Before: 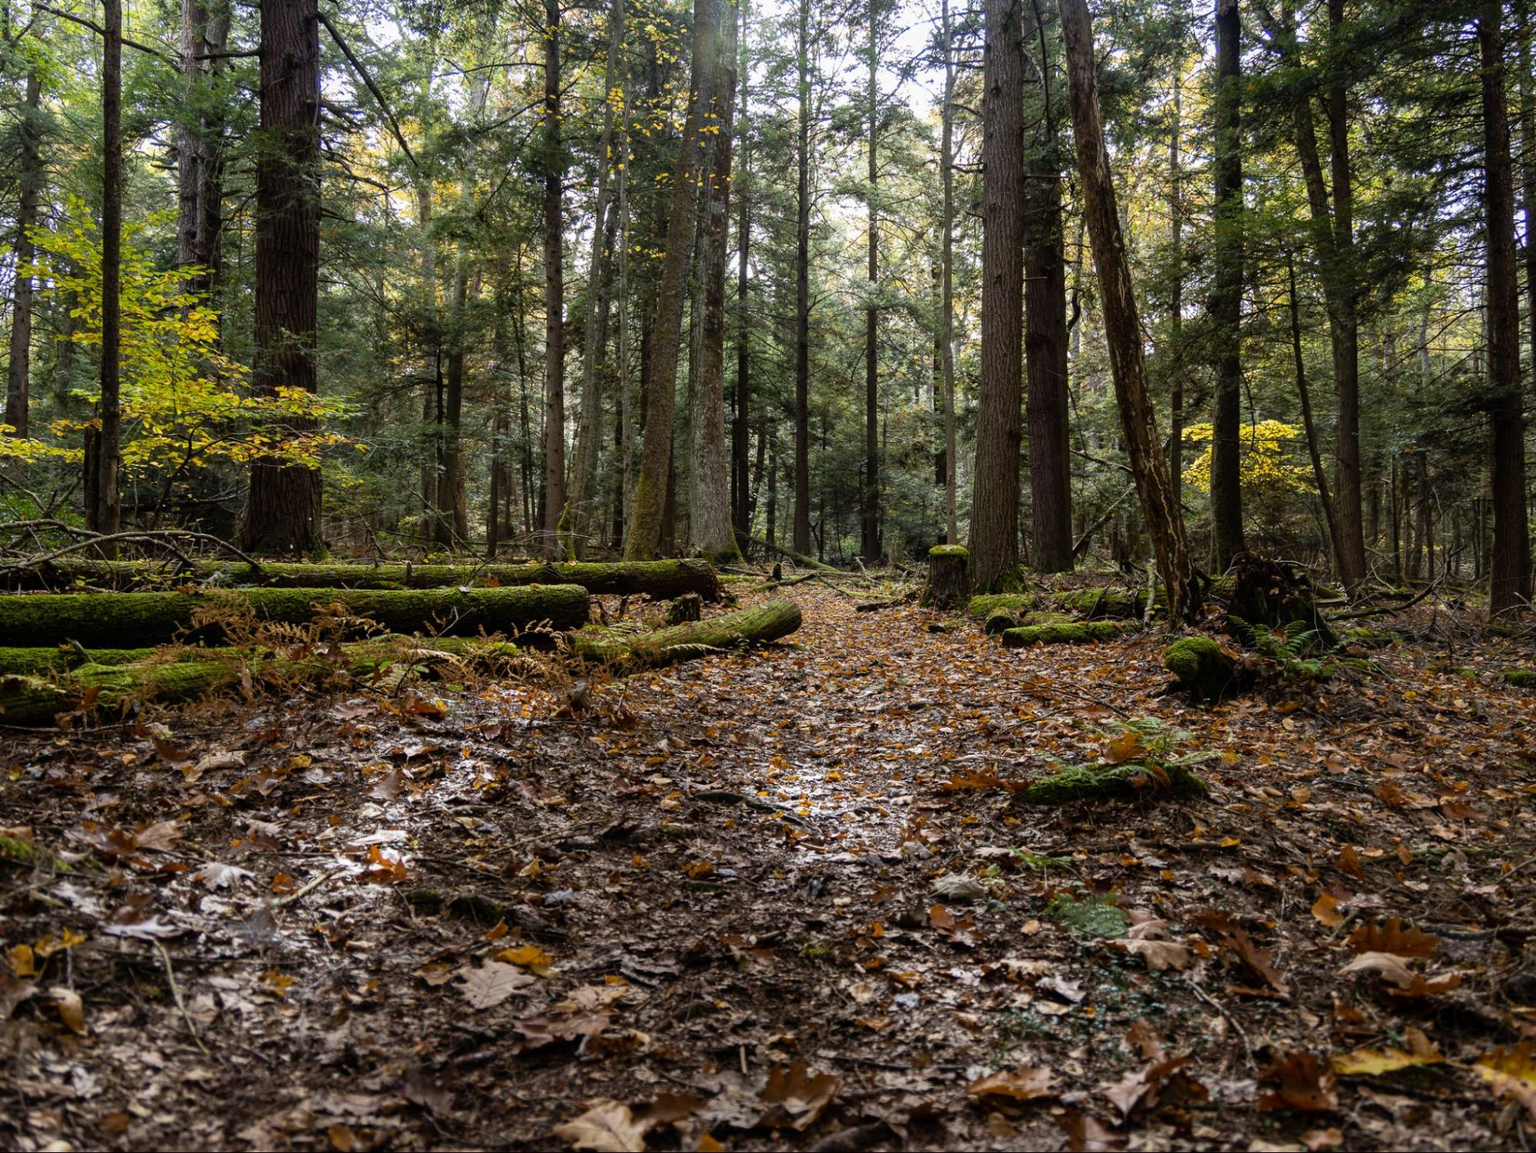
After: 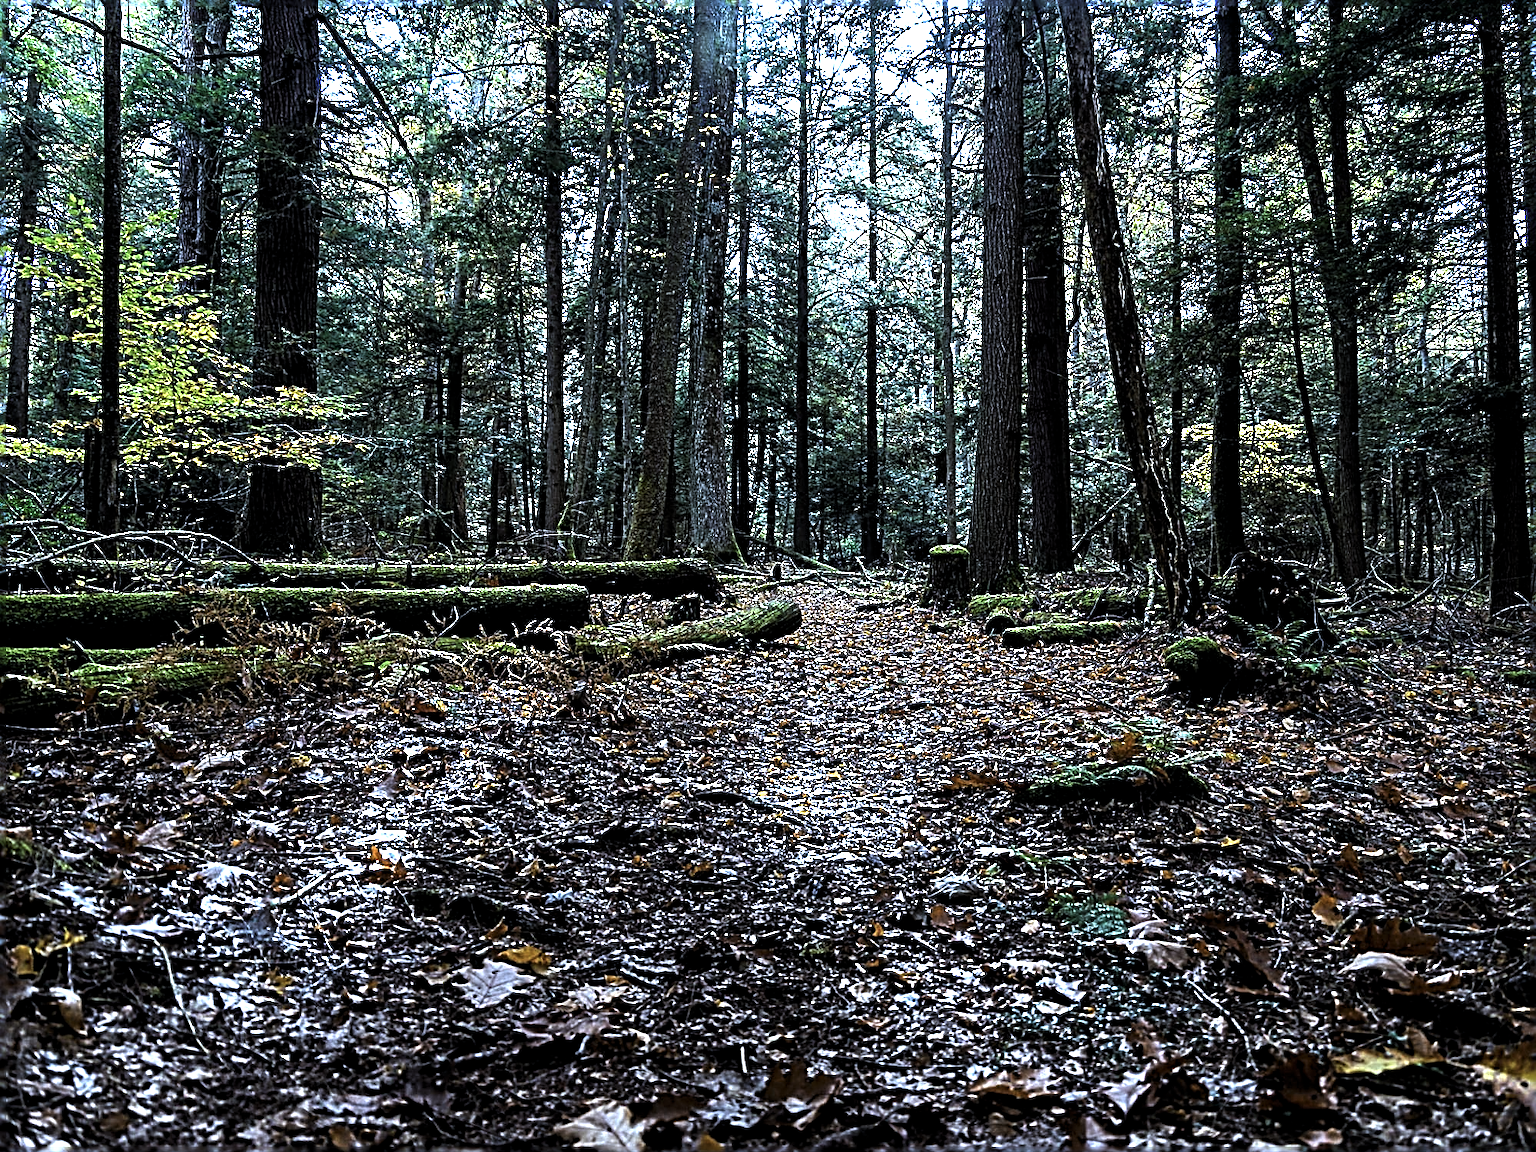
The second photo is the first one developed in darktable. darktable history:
sharpen: radius 3.186, amount 1.718
color calibration: output R [1.063, -0.012, -0.003, 0], output B [-0.079, 0.047, 1, 0], illuminant custom, x 0.433, y 0.394, temperature 3144.45 K
levels: levels [0.044, 0.475, 0.791]
